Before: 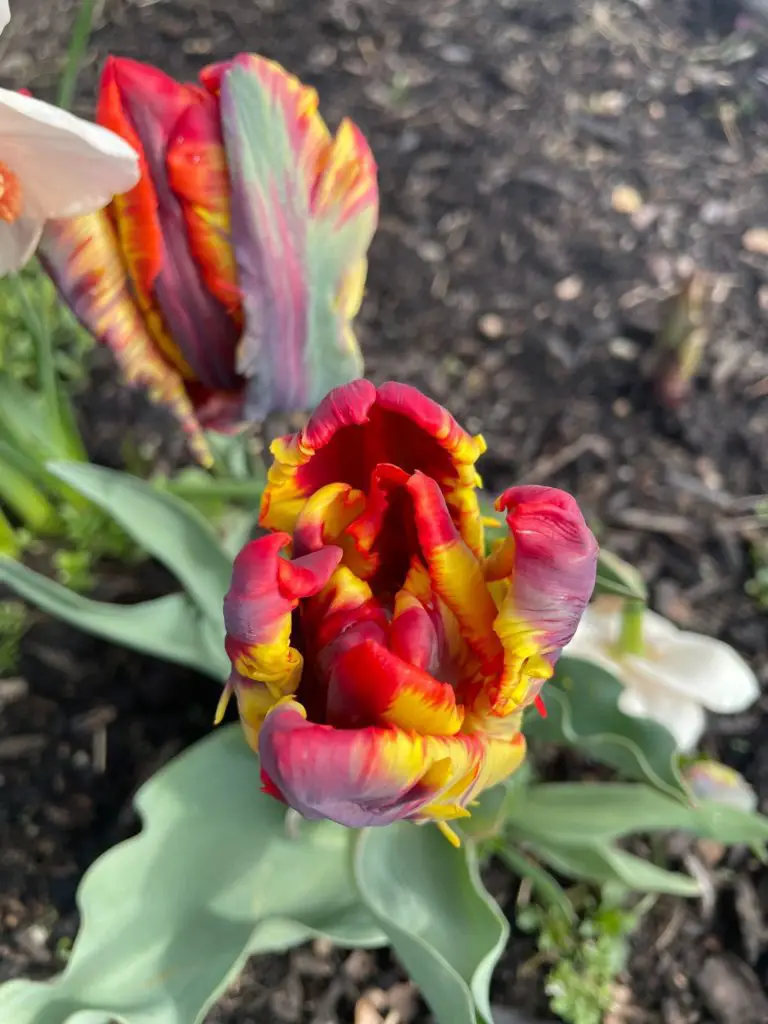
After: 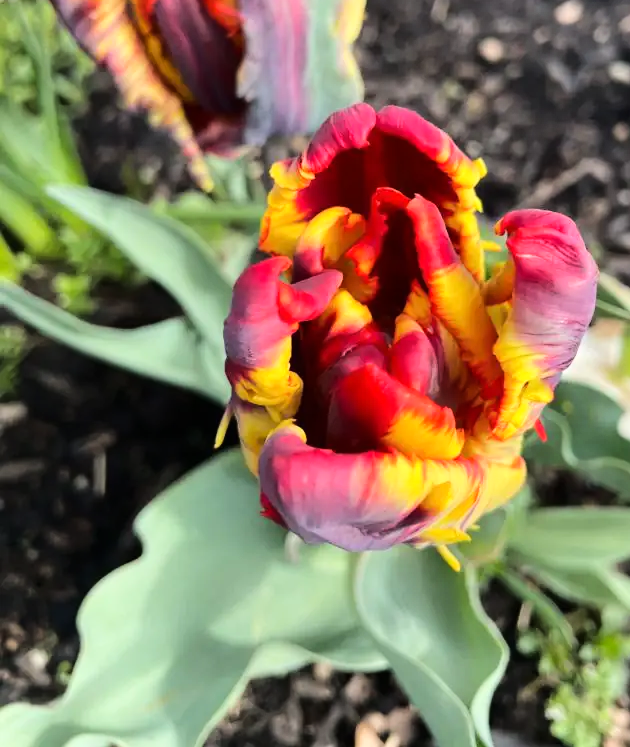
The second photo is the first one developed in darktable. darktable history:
crop: top 27.011%, right 17.948%
base curve: curves: ch0 [(0, 0) (0.036, 0.025) (0.121, 0.166) (0.206, 0.329) (0.605, 0.79) (1, 1)]
